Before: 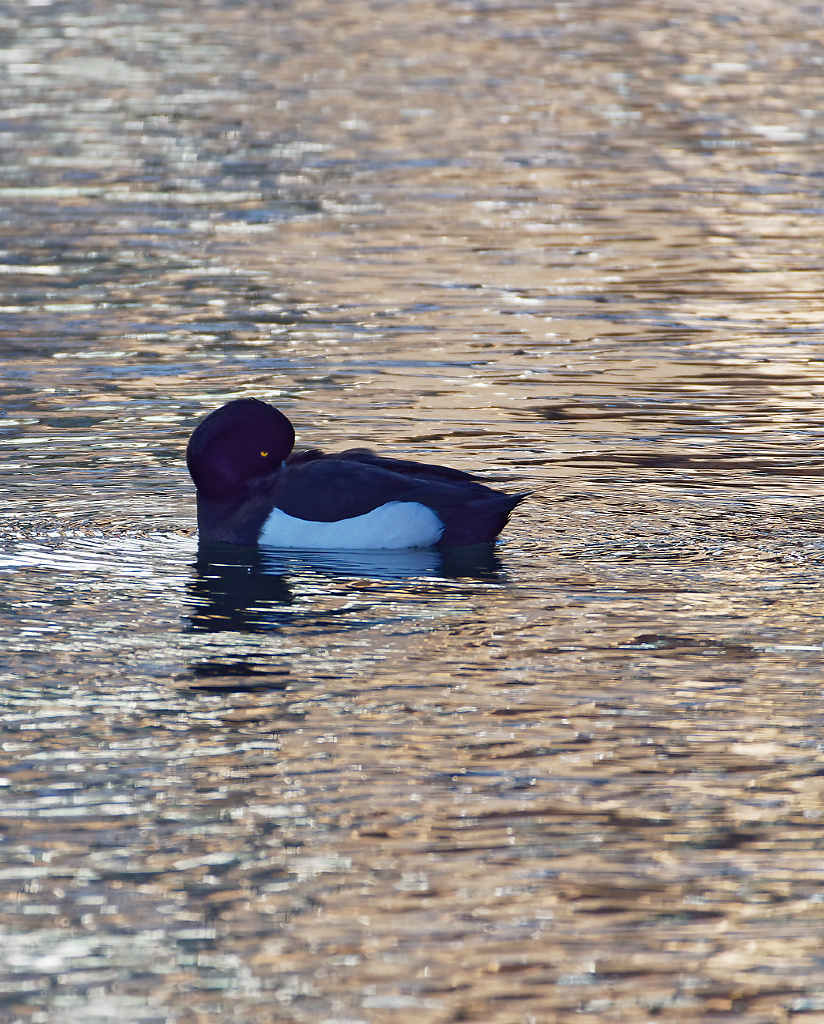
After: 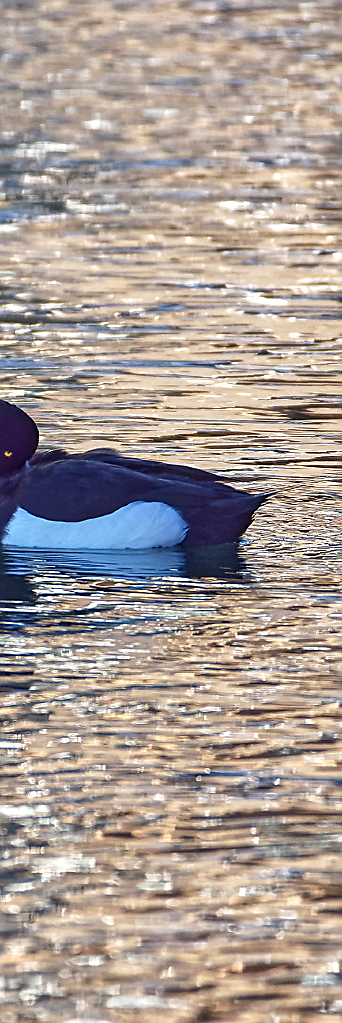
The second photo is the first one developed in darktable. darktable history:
shadows and highlights: shadows 61.21, soften with gaussian
crop: left 31.136%, right 27.327%
exposure: black level correction 0.001, exposure 0.499 EV, compensate highlight preservation false
local contrast: on, module defaults
sharpen: on, module defaults
